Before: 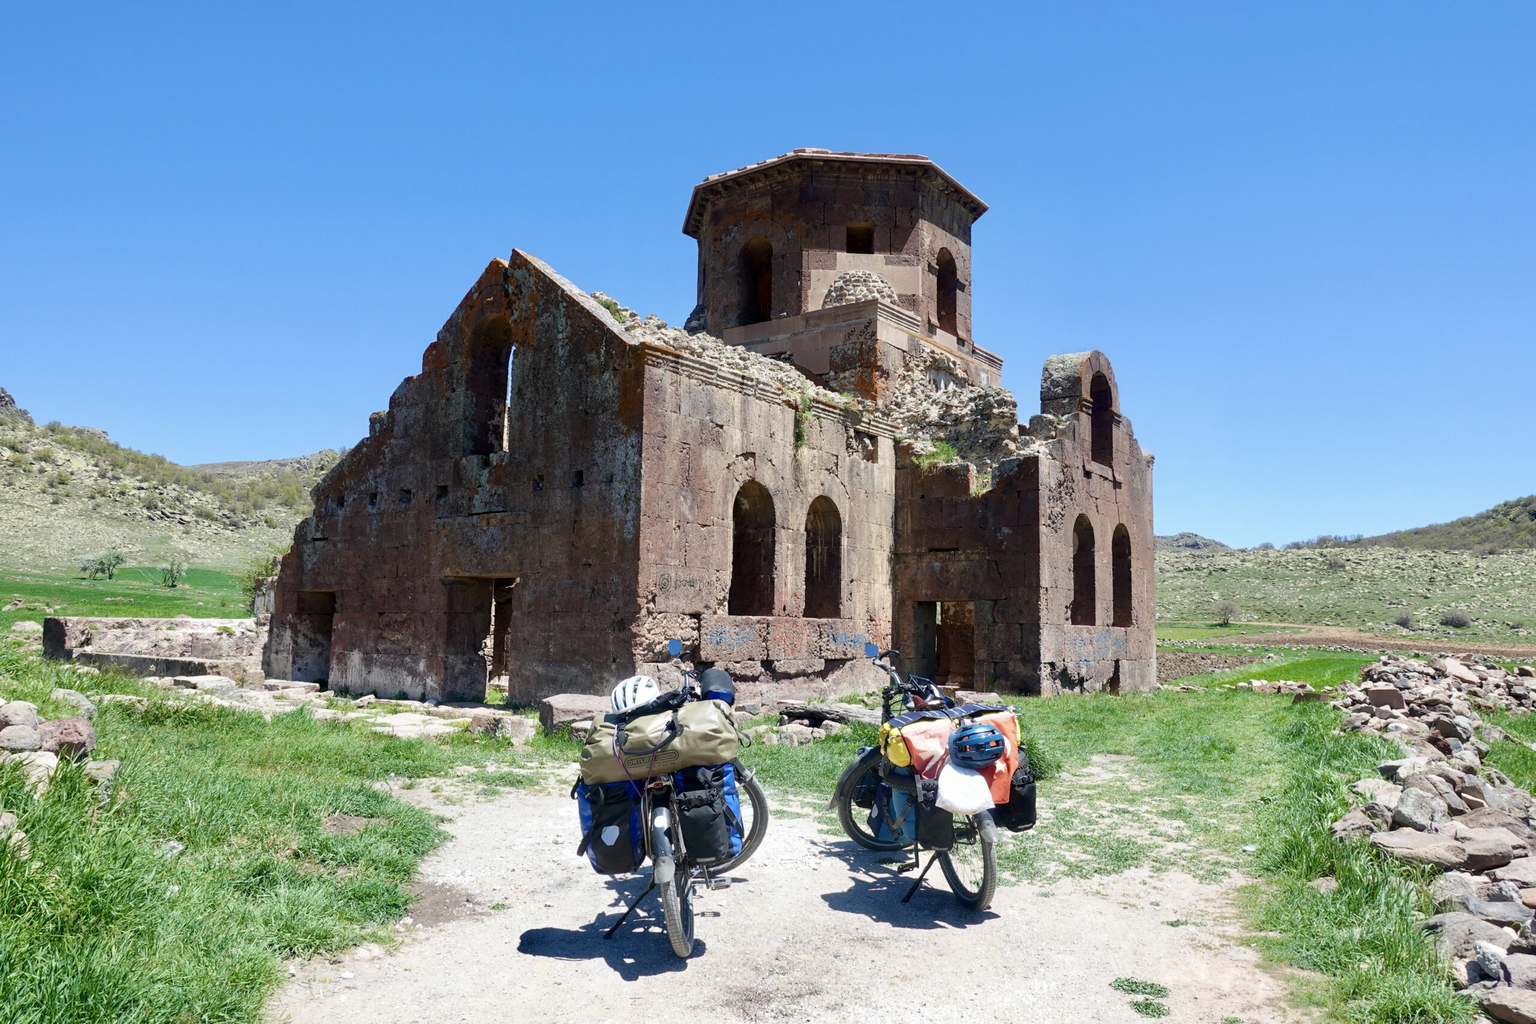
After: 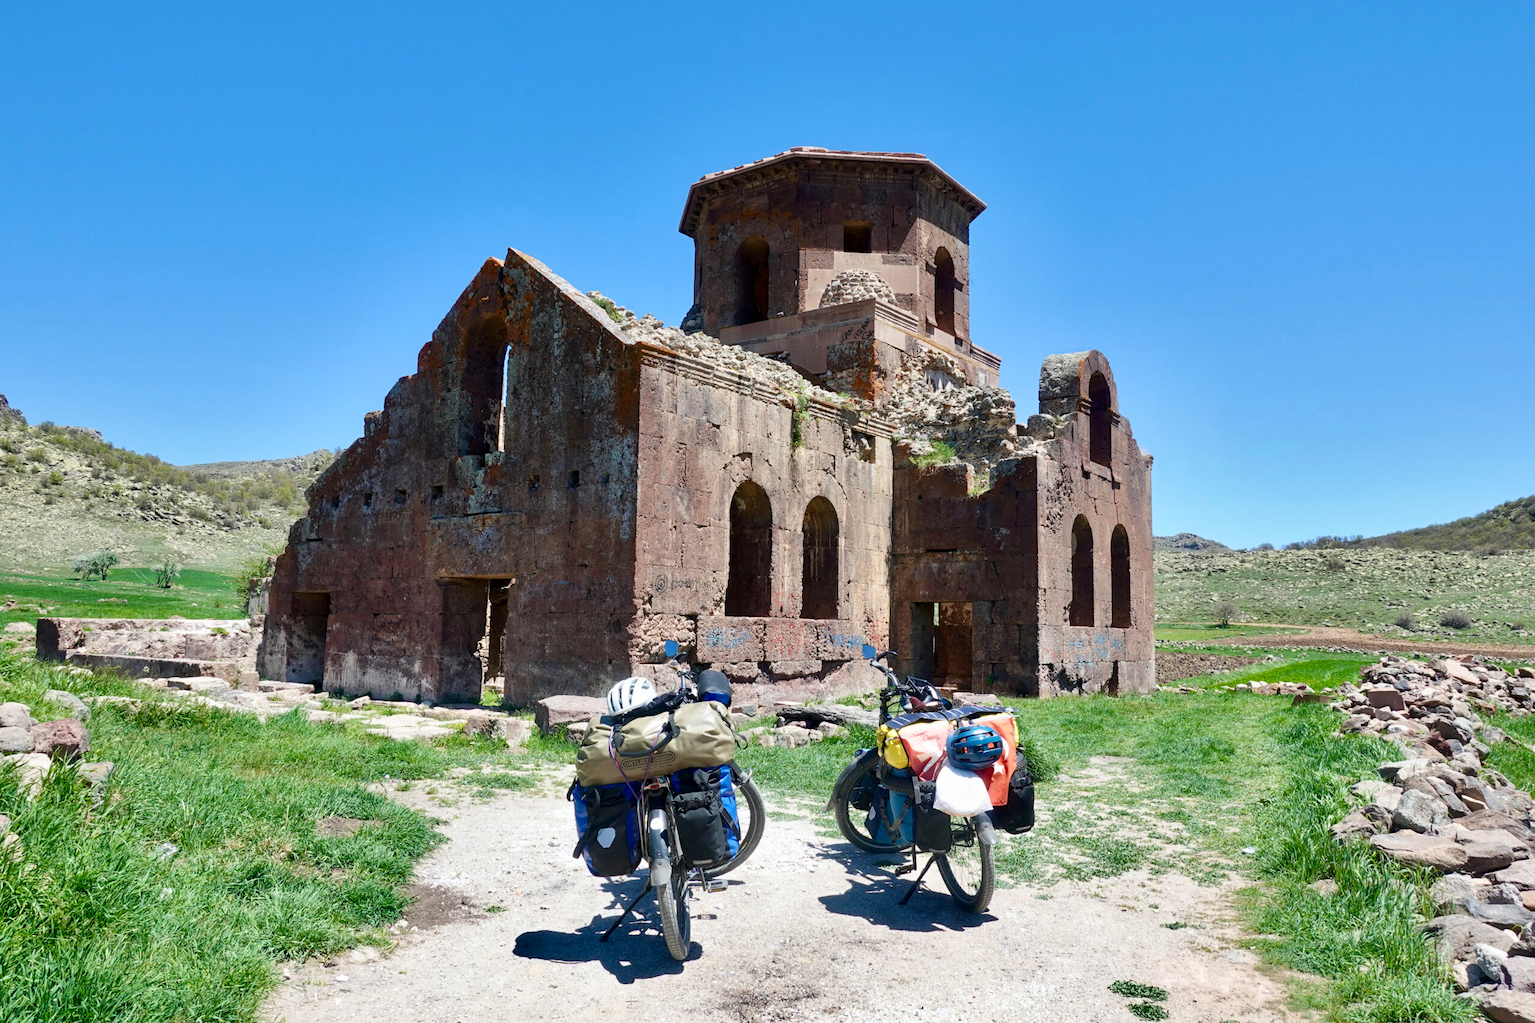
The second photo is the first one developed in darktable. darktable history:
tone curve: curves: ch0 [(0, 0) (0.08, 0.069) (0.4, 0.391) (0.6, 0.609) (0.92, 0.93) (1, 1)], color space Lab, independent channels, preserve colors none
crop and rotate: left 0.502%, top 0.27%, bottom 0.283%
shadows and highlights: low approximation 0.01, soften with gaussian
